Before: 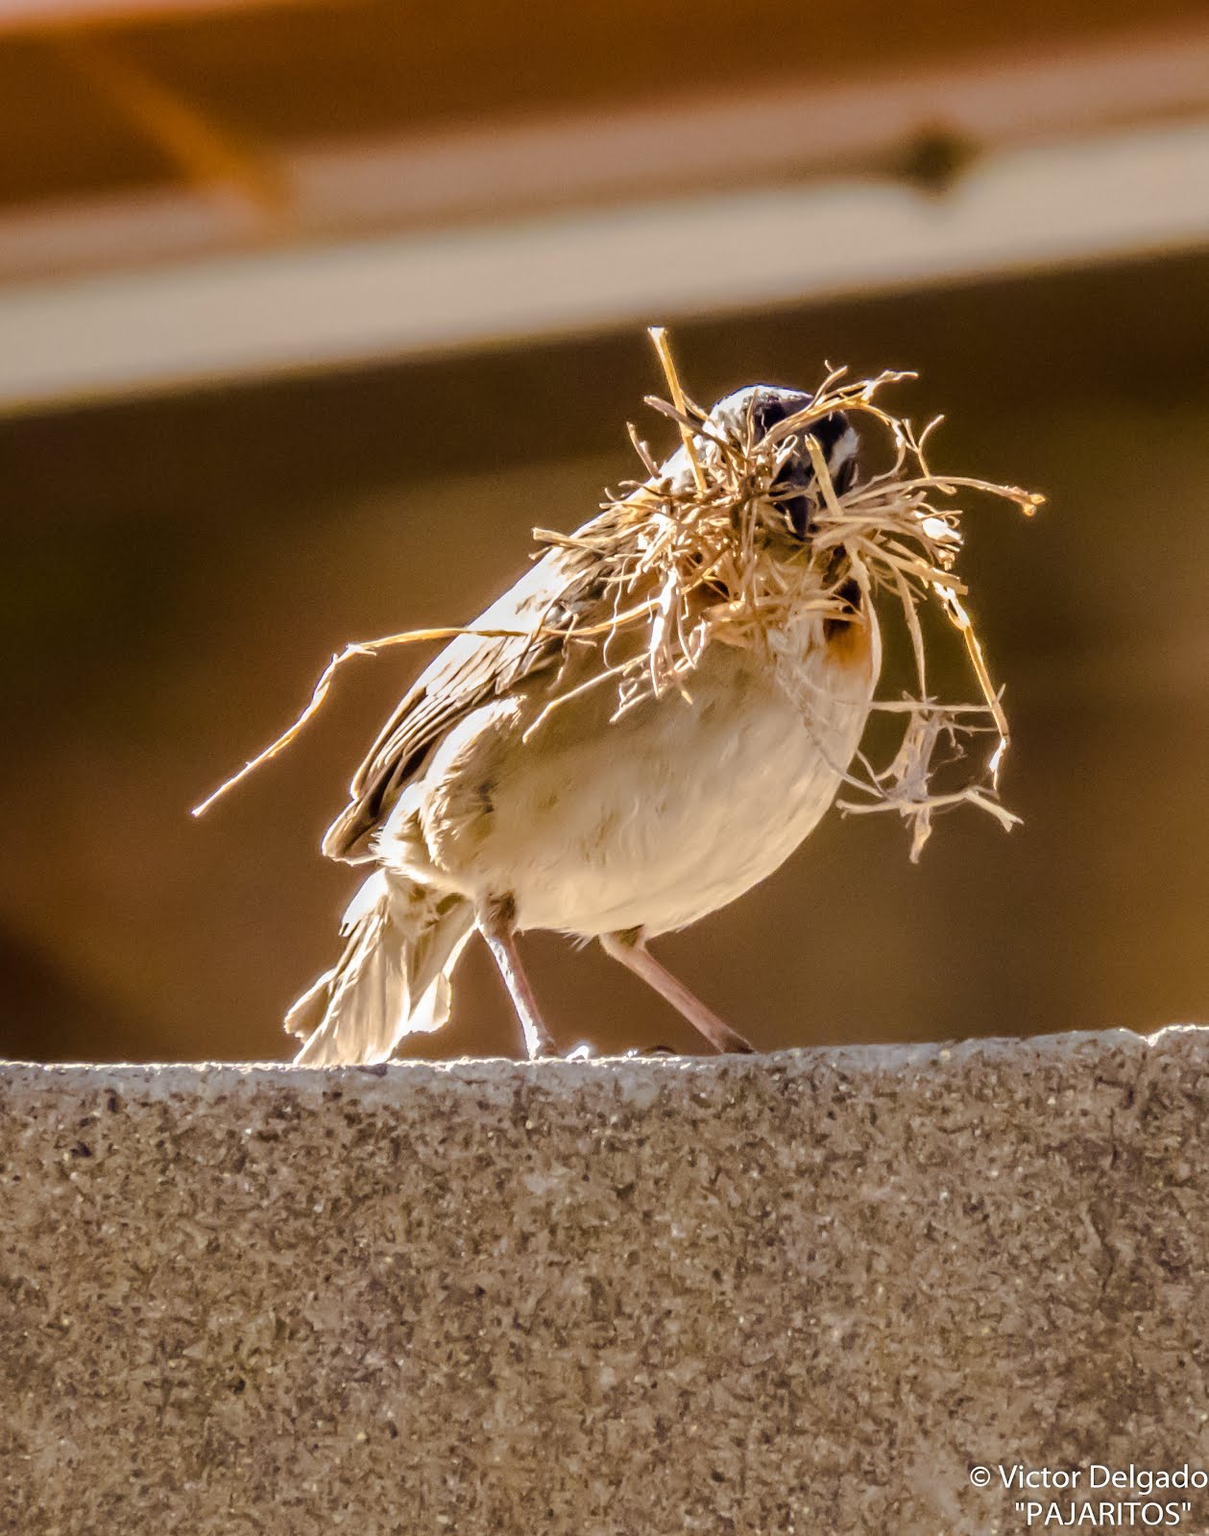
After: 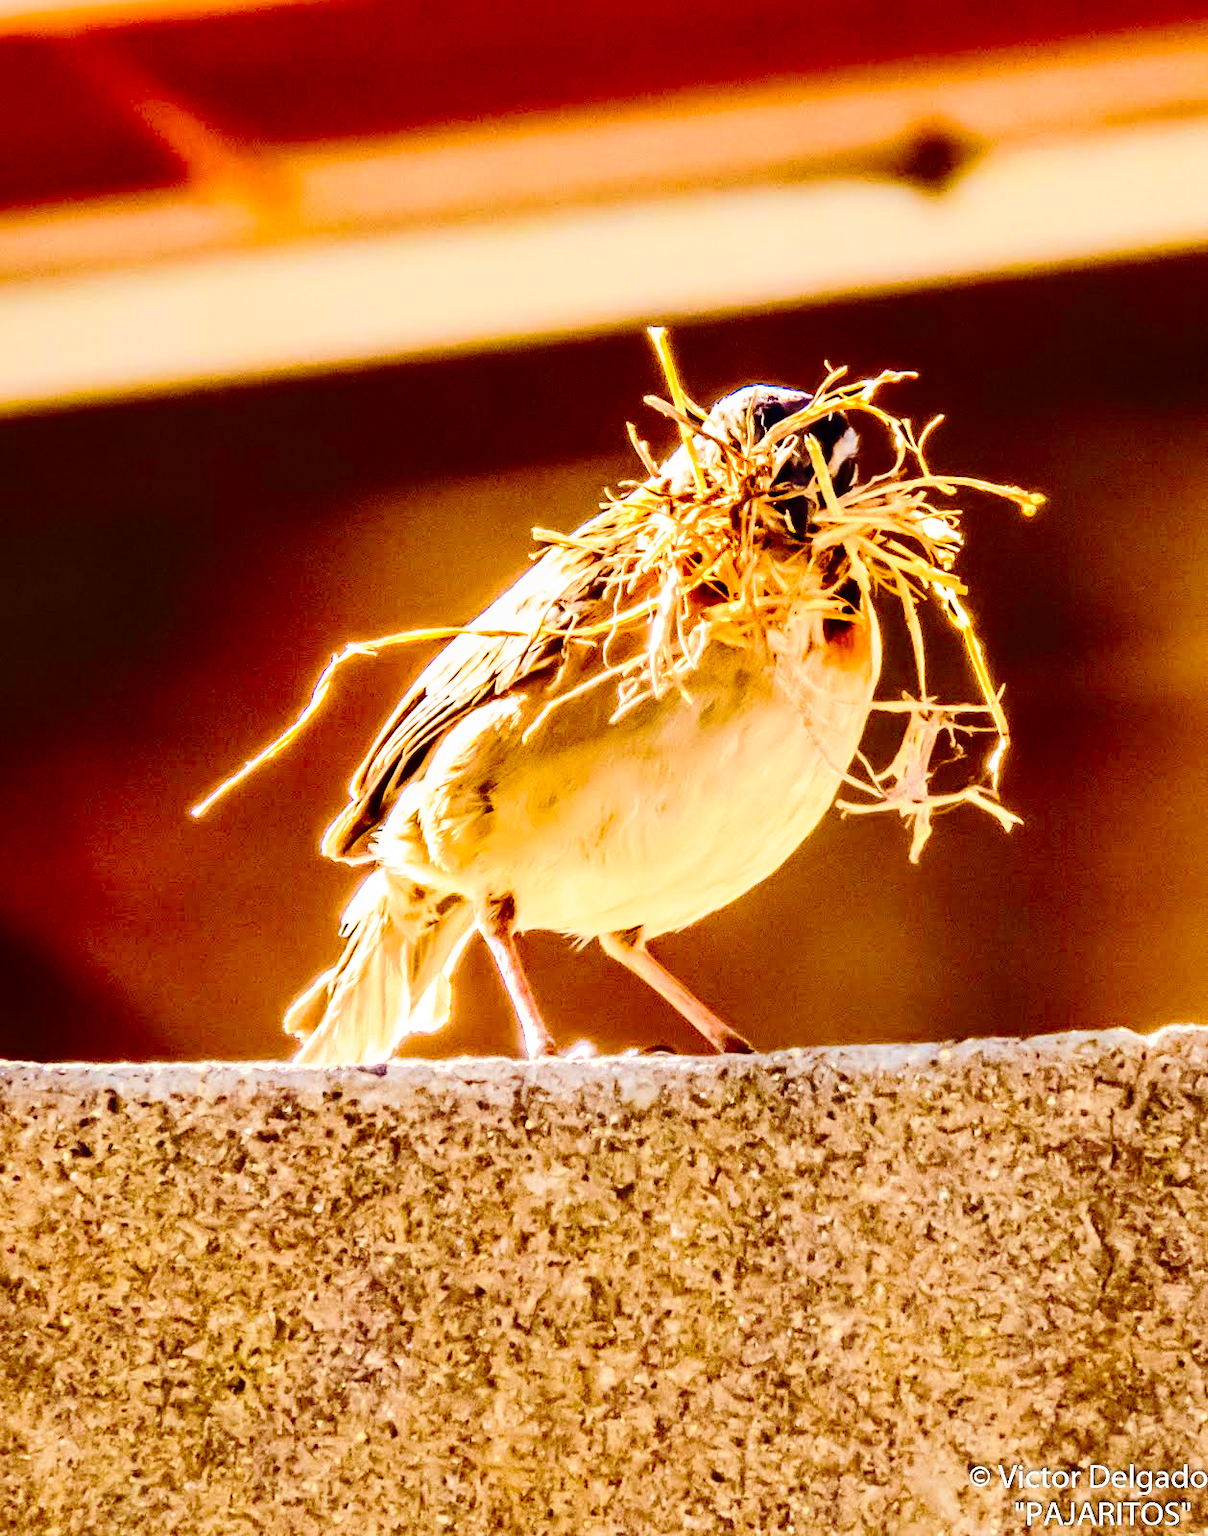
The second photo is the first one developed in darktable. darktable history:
haze removal: strength 0.108, adaptive false
base curve: curves: ch0 [(0, 0) (0.028, 0.03) (0.121, 0.232) (0.46, 0.748) (0.859, 0.968) (1, 1)], preserve colors none
contrast brightness saturation: contrast 0.299
color correction: highlights b* 0.04, saturation 1.84
